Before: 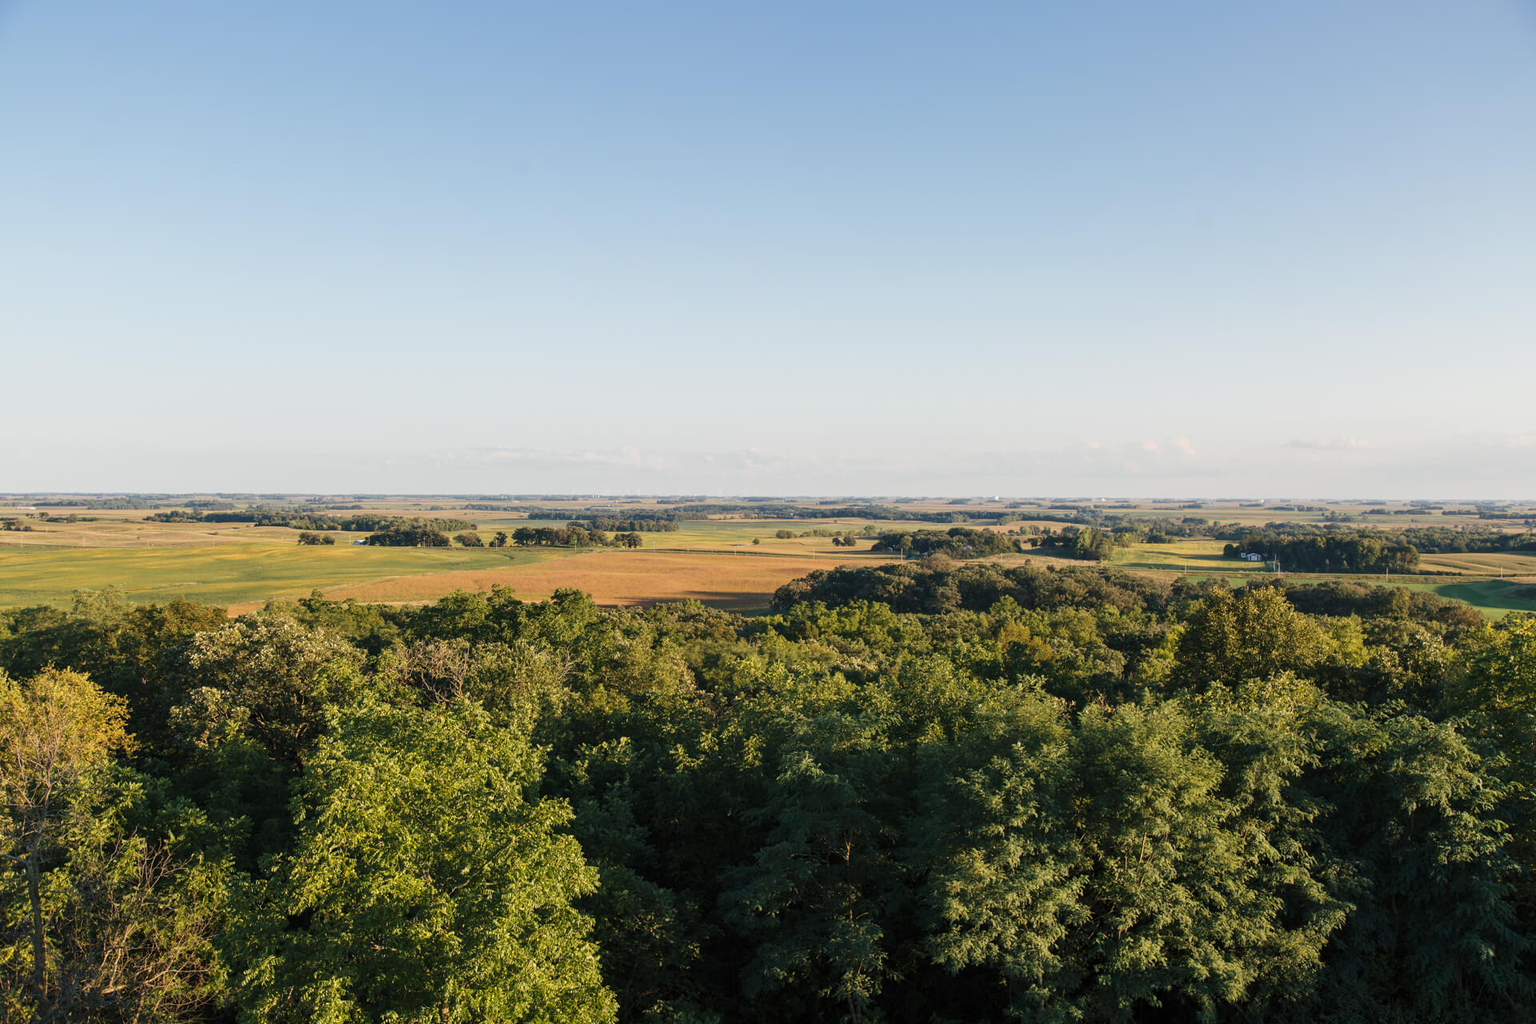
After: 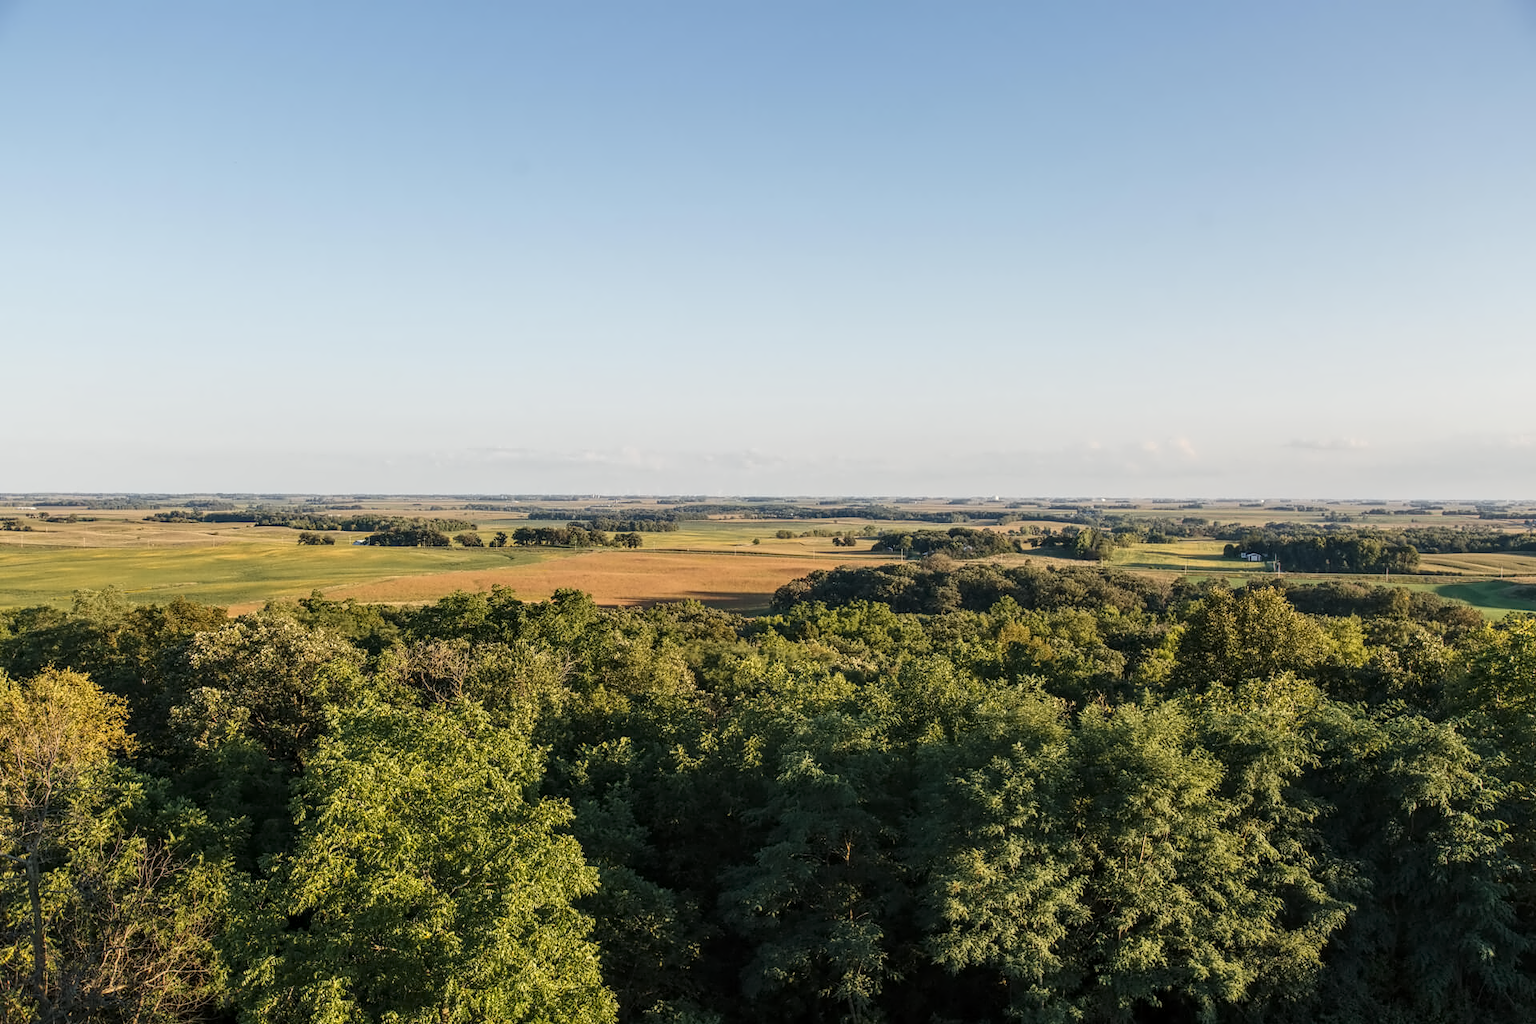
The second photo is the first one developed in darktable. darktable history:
contrast equalizer: y [[0.5 ×4, 0.525, 0.667], [0.5 ×6], [0.5 ×6], [0 ×4, 0.042, 0], [0, 0, 0.004, 0.1, 0.191, 0.131]]
local contrast: on, module defaults
